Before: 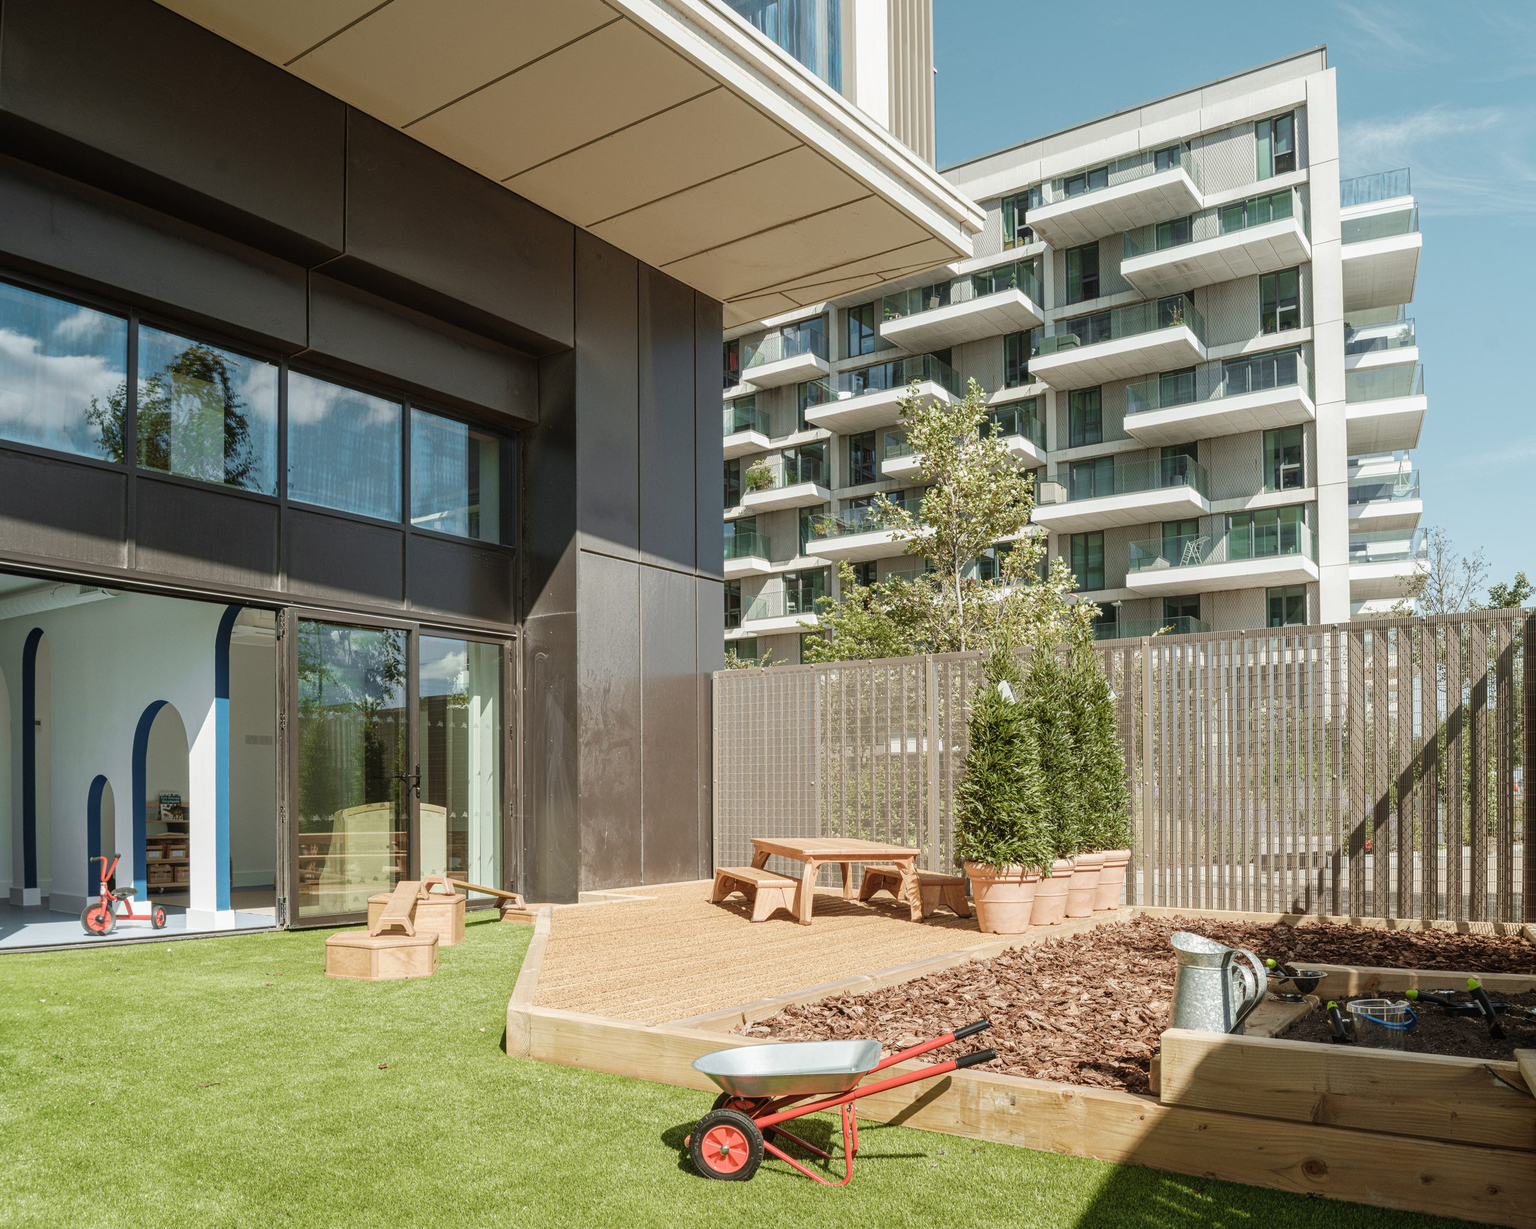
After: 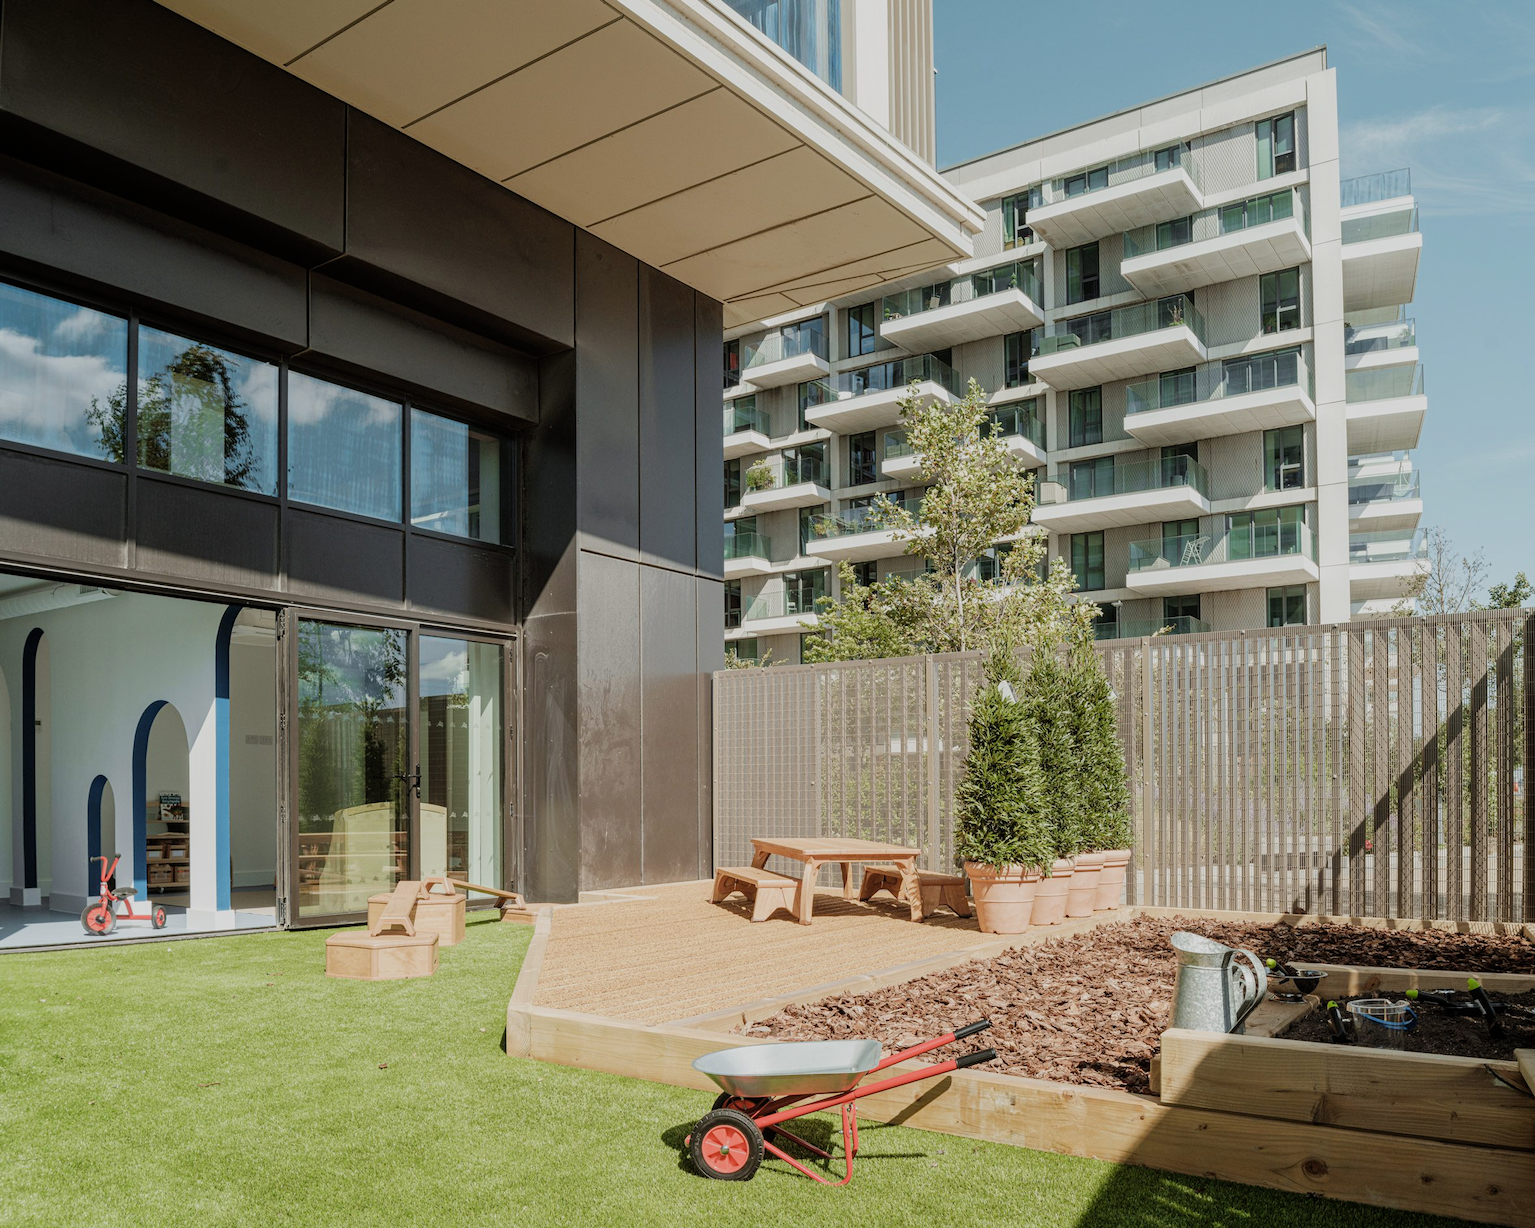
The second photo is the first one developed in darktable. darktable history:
filmic rgb: black relative exposure -8.03 EV, white relative exposure 3.99 EV, hardness 4.12, contrast 0.991
